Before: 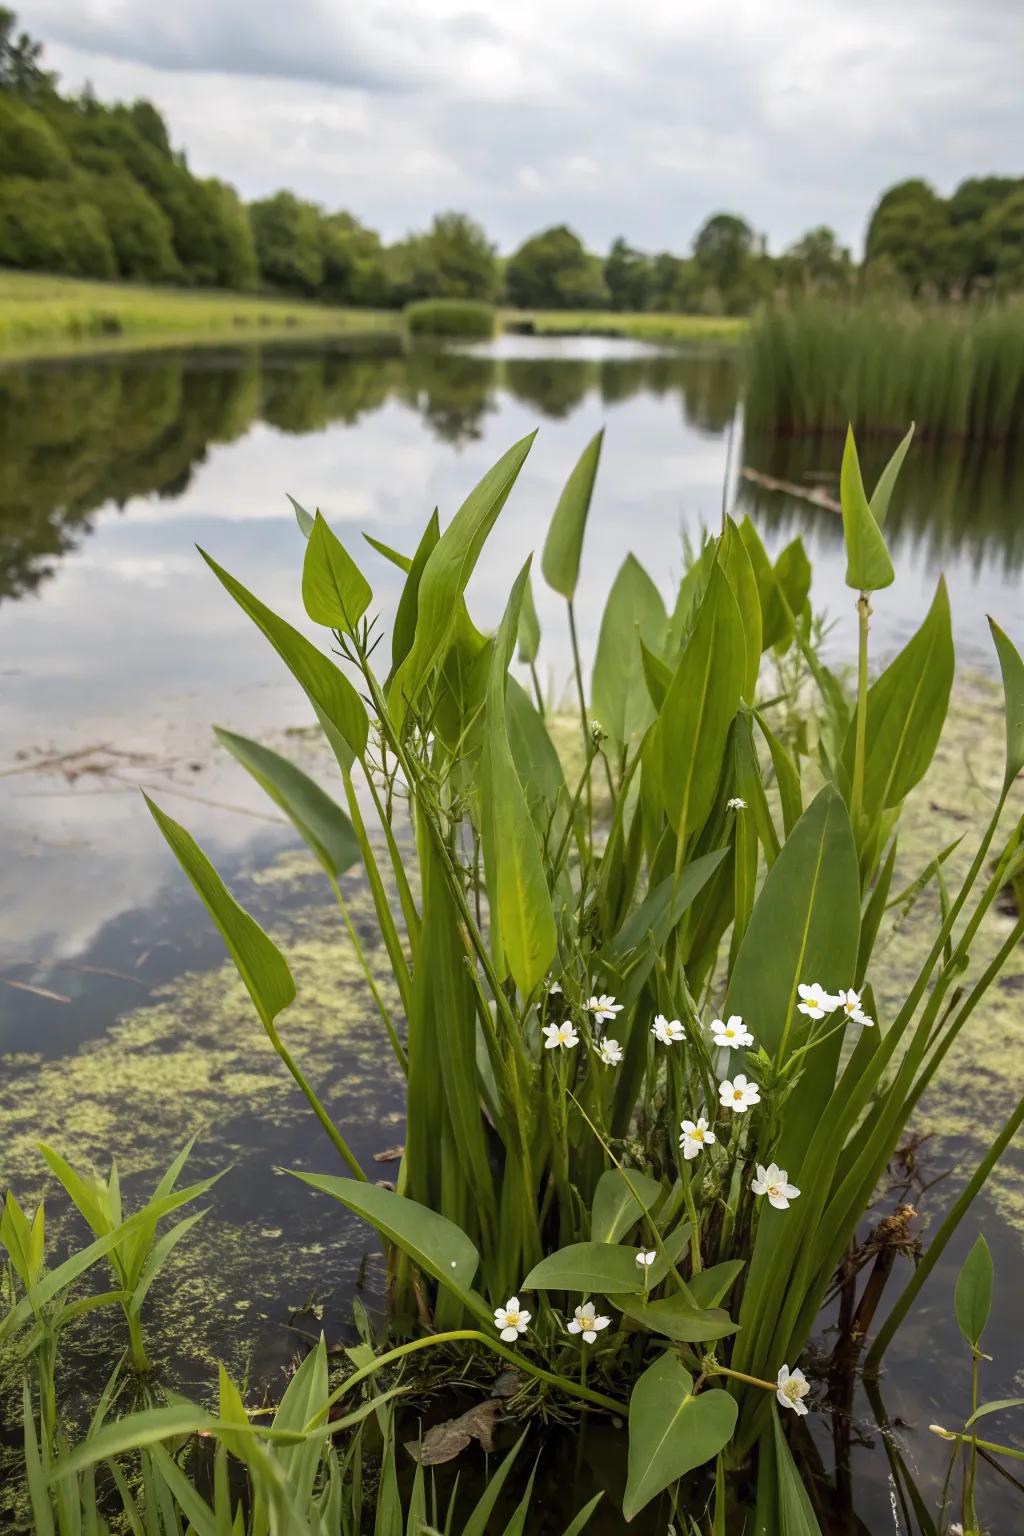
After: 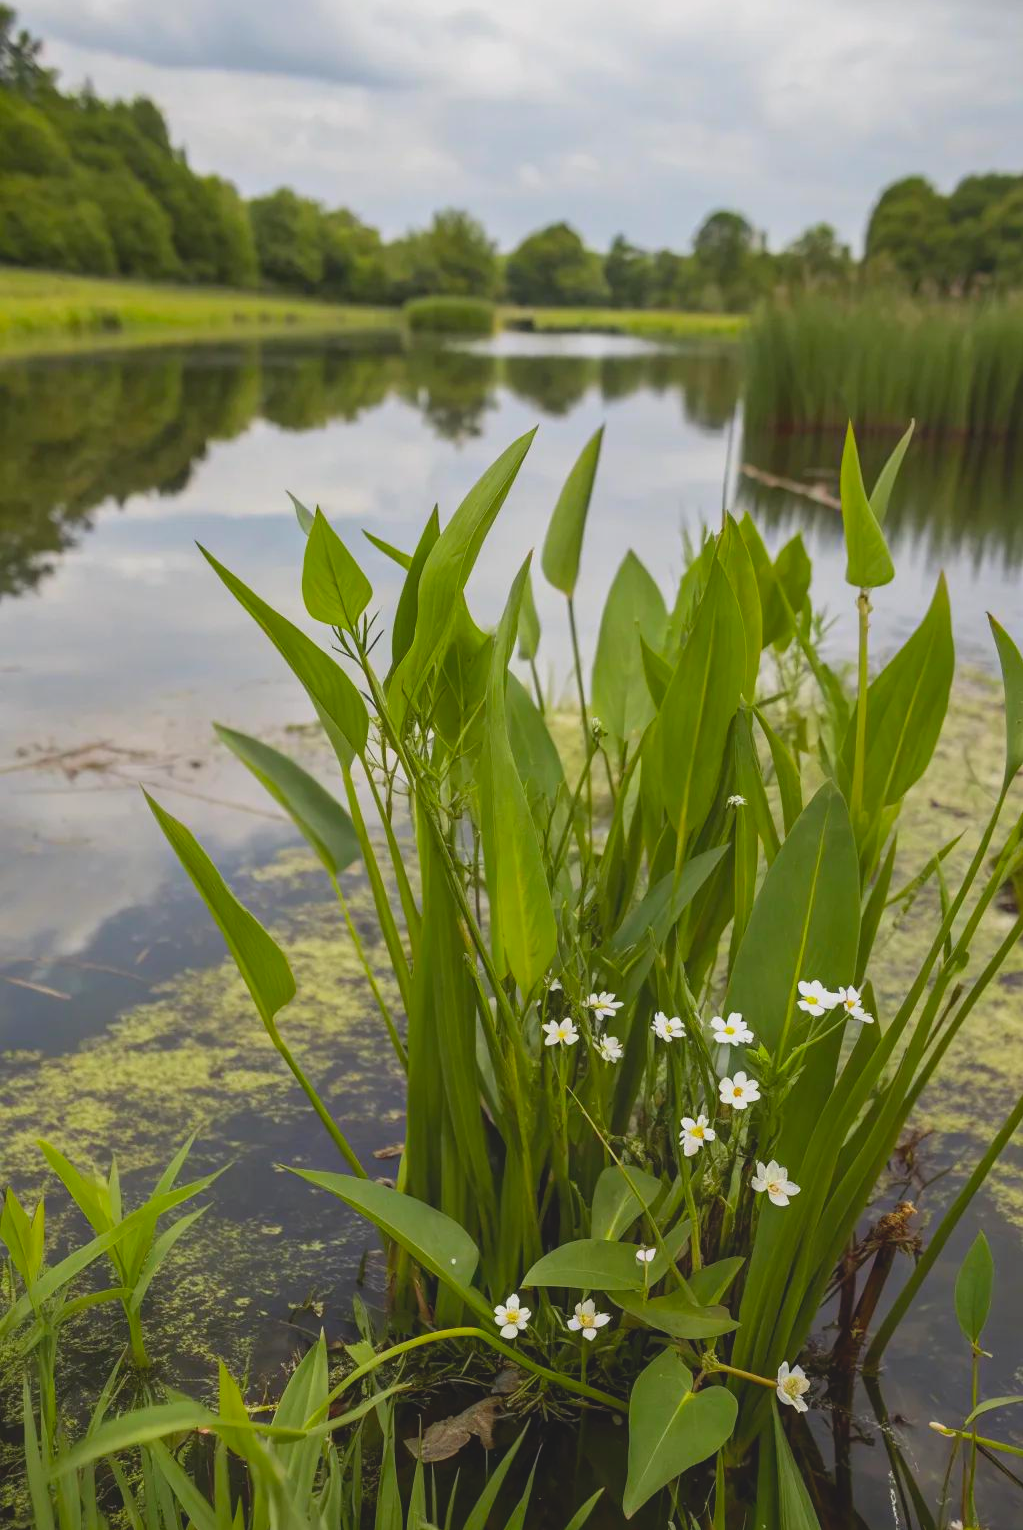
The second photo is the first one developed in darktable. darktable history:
crop: top 0.21%, bottom 0.174%
contrast brightness saturation: contrast -0.195, saturation 0.188
